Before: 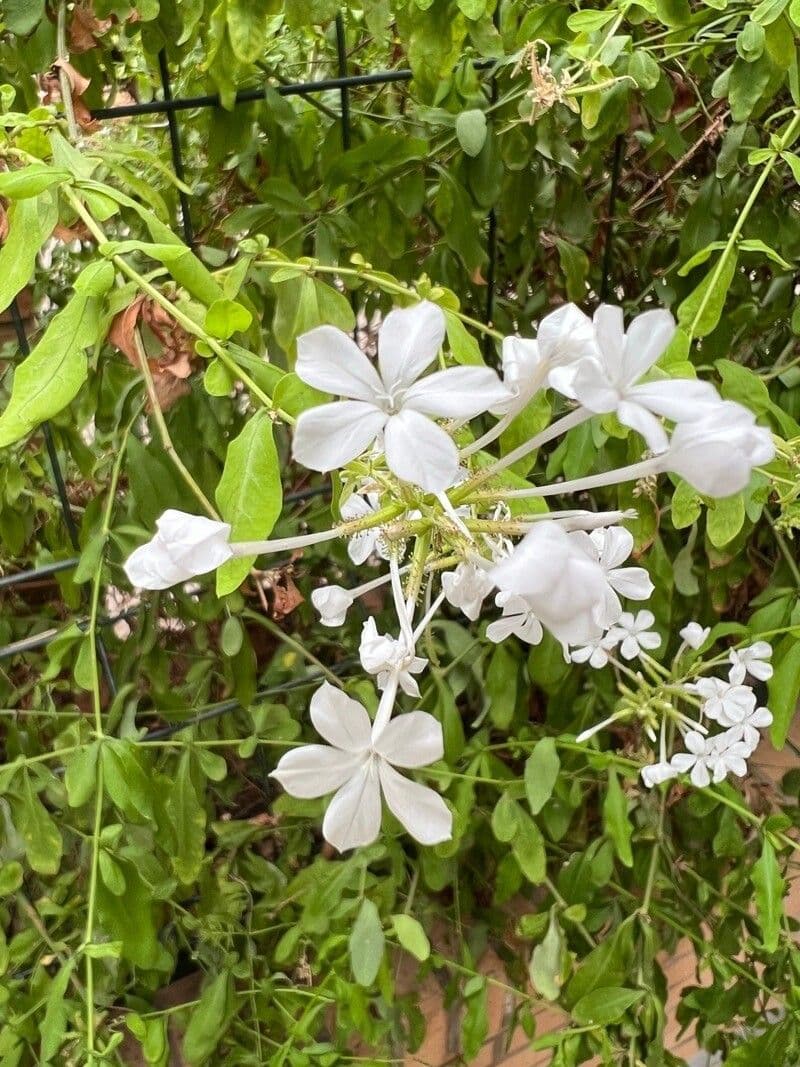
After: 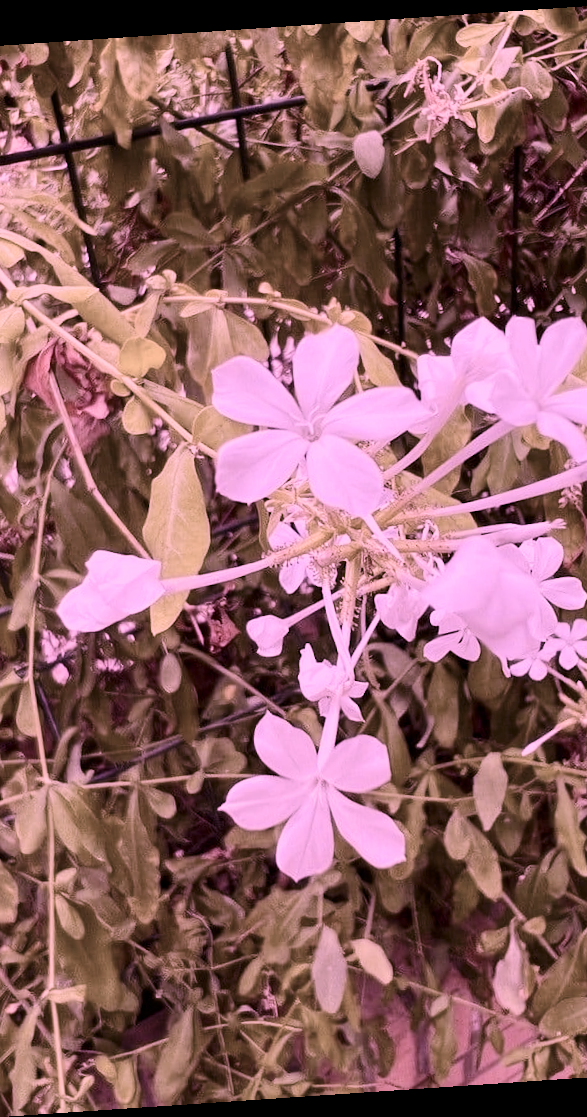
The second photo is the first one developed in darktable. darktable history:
contrast brightness saturation: contrast 0.25, saturation -0.31
filmic rgb: hardness 4.17, contrast 0.921
crop and rotate: left 12.648%, right 20.685%
color calibration: illuminant custom, x 0.261, y 0.521, temperature 7054.11 K
rotate and perspective: rotation -4.2°, shear 0.006, automatic cropping off
